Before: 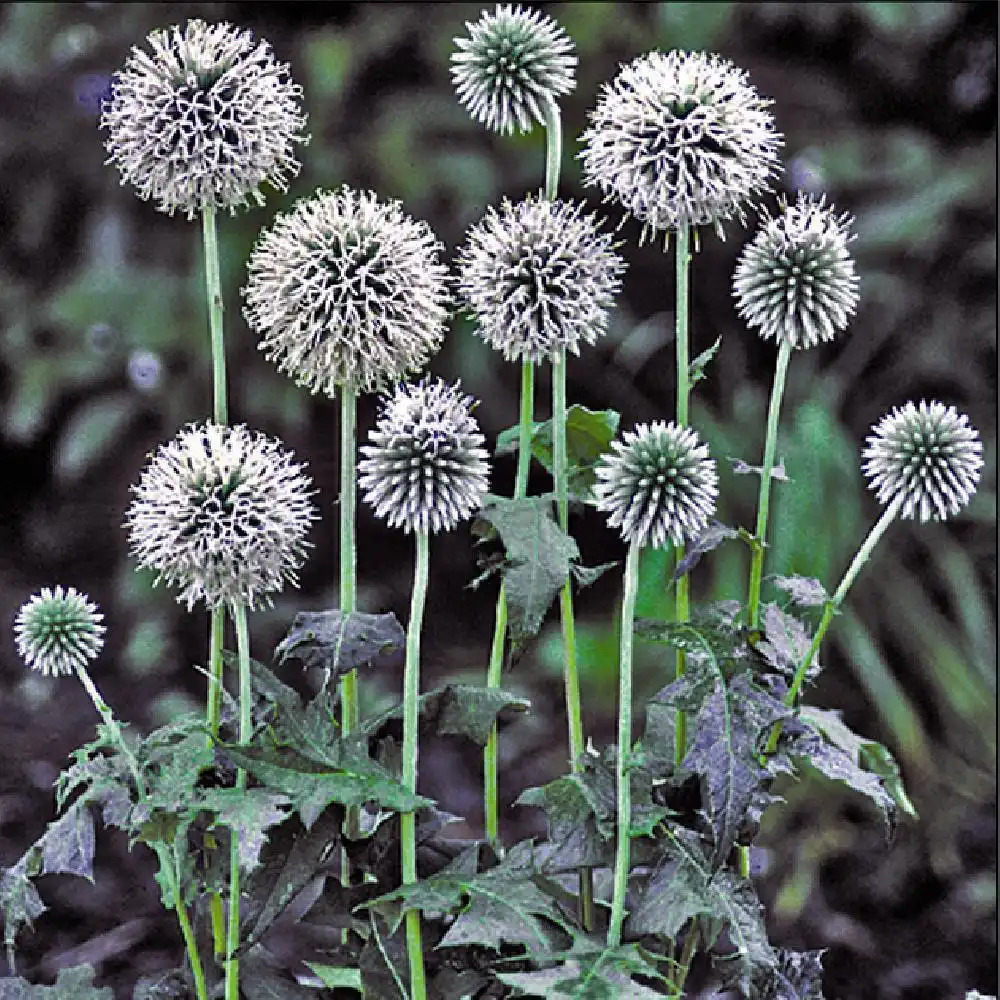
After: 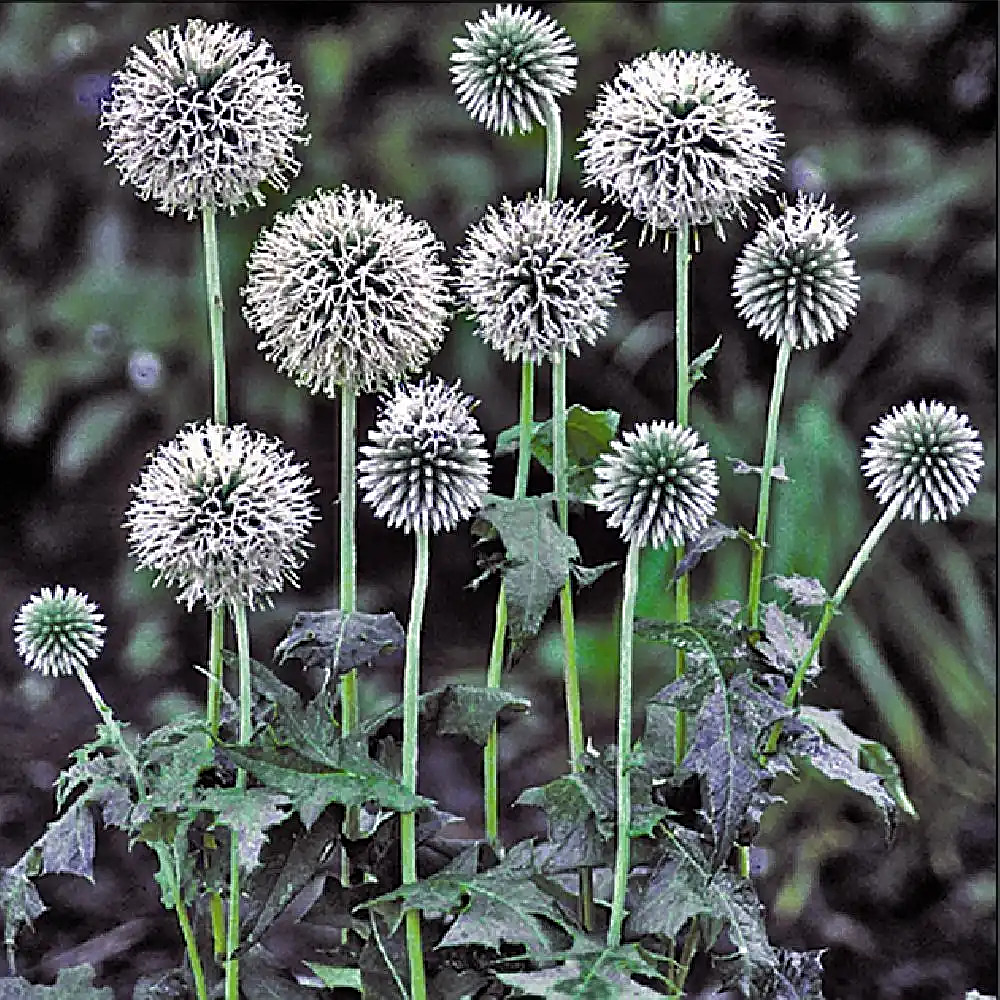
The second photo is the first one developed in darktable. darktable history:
sharpen: amount 0.586
